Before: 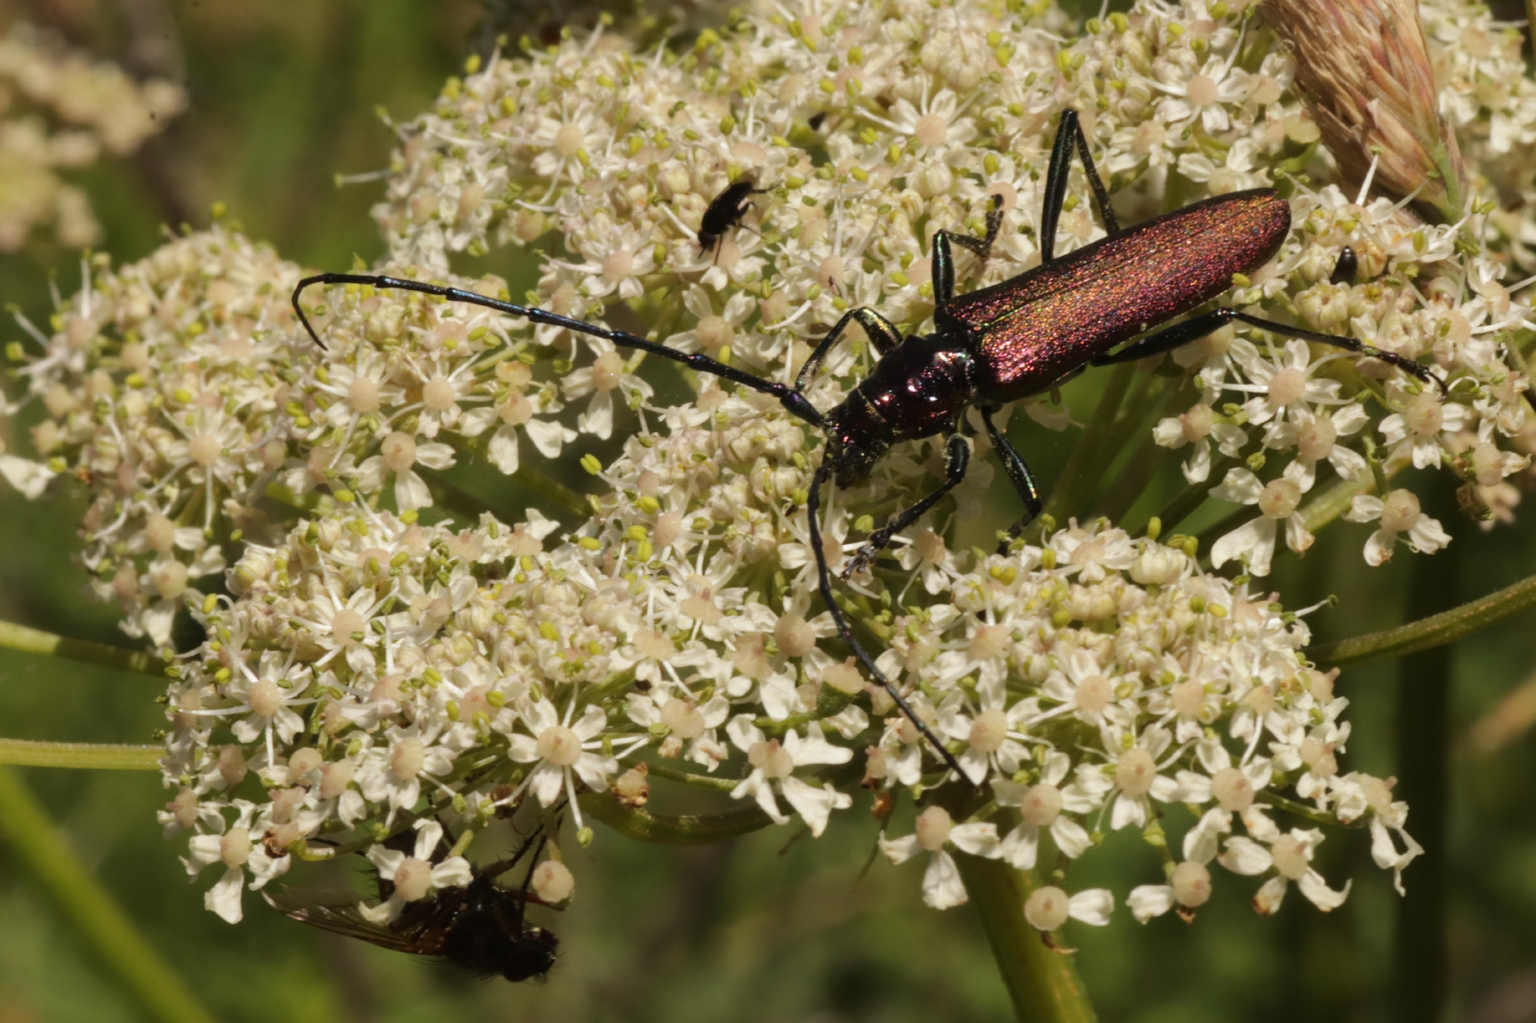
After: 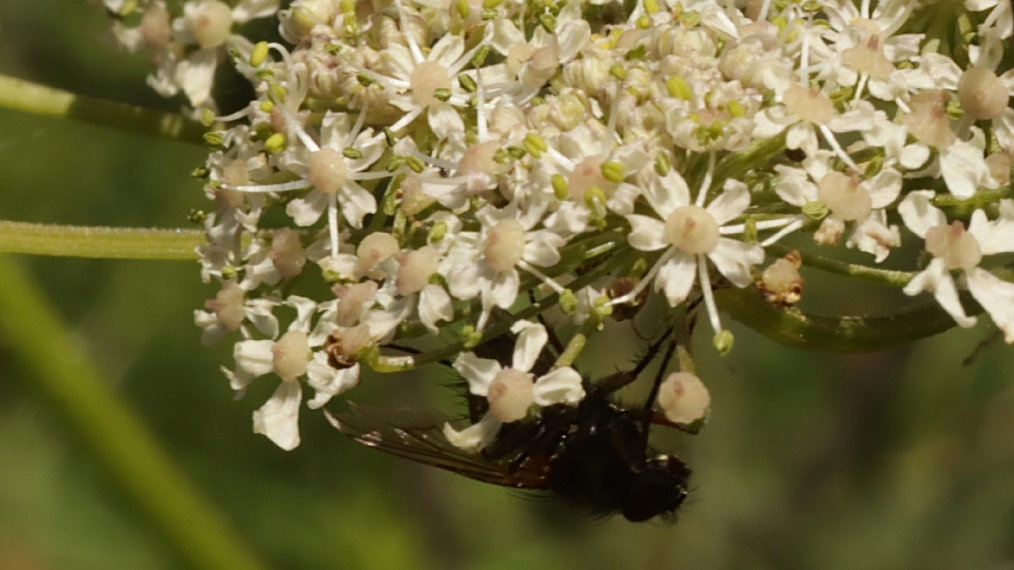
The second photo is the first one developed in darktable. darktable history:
sharpen: on, module defaults
contrast brightness saturation: contrast 0.08, saturation 0.02
crop and rotate: top 54.778%, right 46.61%, bottom 0.159%
